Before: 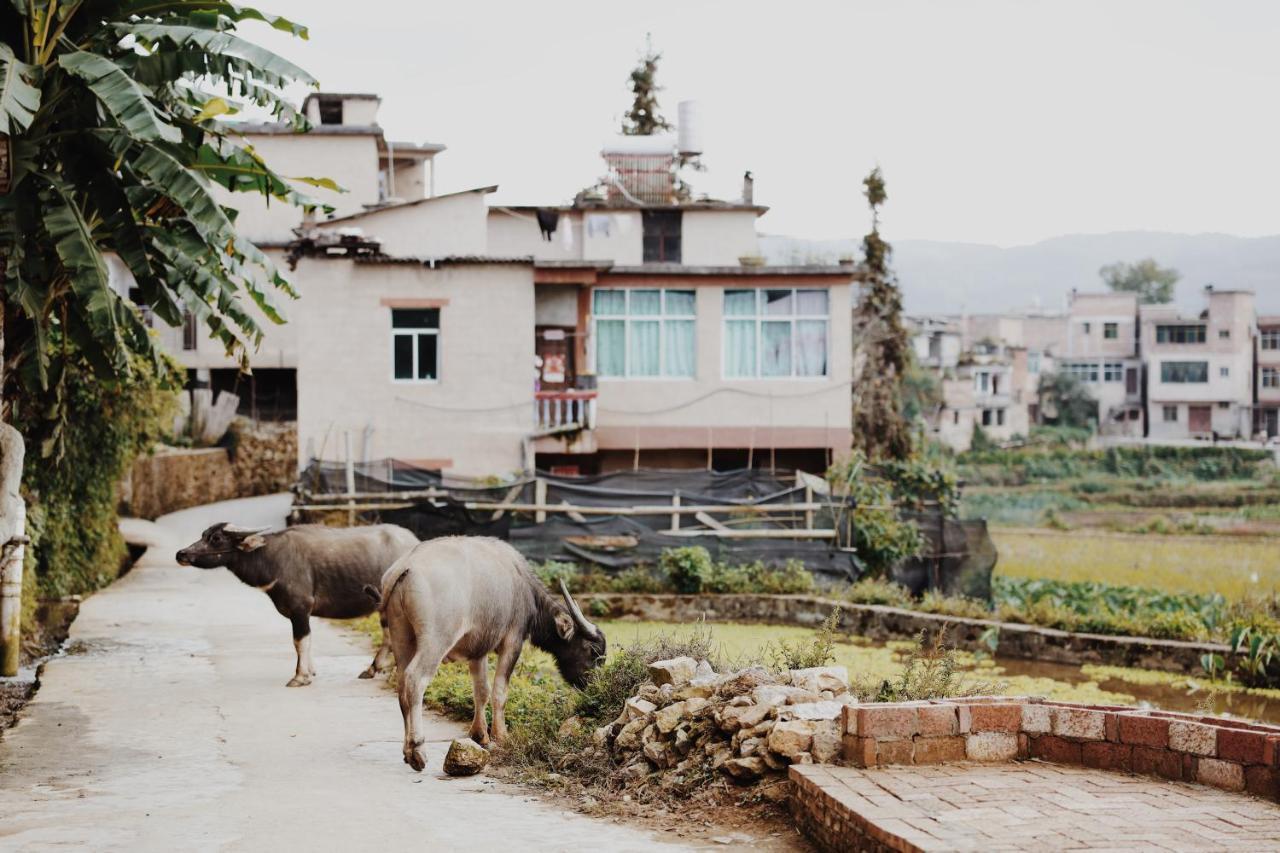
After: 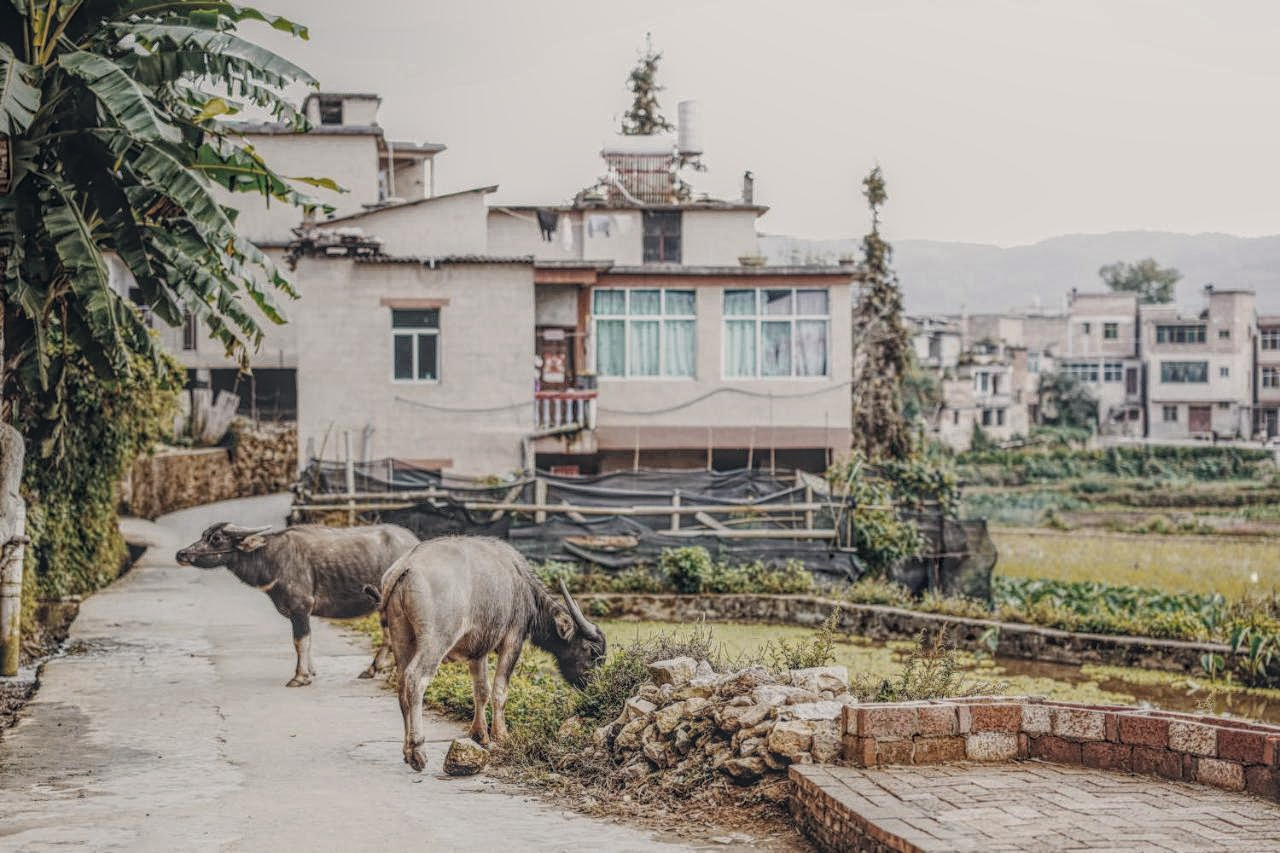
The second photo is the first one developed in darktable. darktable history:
vibrance: vibrance 75% | blend: blend mode softlight, opacity 50%; mask: uniform (no mask)
color correction: highlights a* 2.75, highlights b* 5, shadows a* -2.04, shadows b* -4.84, saturation 0.8
color zones: curves: ch1 [(0, 0.469) (0.01, 0.469) (0.12, 0.446) (0.248, 0.469) (0.5, 0.5) (0.748, 0.5) (0.99, 0.469) (1, 0.469)] | blend: blend mode softlight, opacity 57%; mask: uniform (no mask)
local contrast: highlights 20%, shadows 30%, detail 200%, midtone range 0.2 | blend: blend mode normal, opacity 80%; mask: uniform (no mask)
contrast equalizer: y [[0.5, 0.5, 0.5, 0.512, 0.552, 0.62], [0.5 ×6], [0.5 ×4, 0.504, 0.553], [0 ×6], [0 ×6]]
